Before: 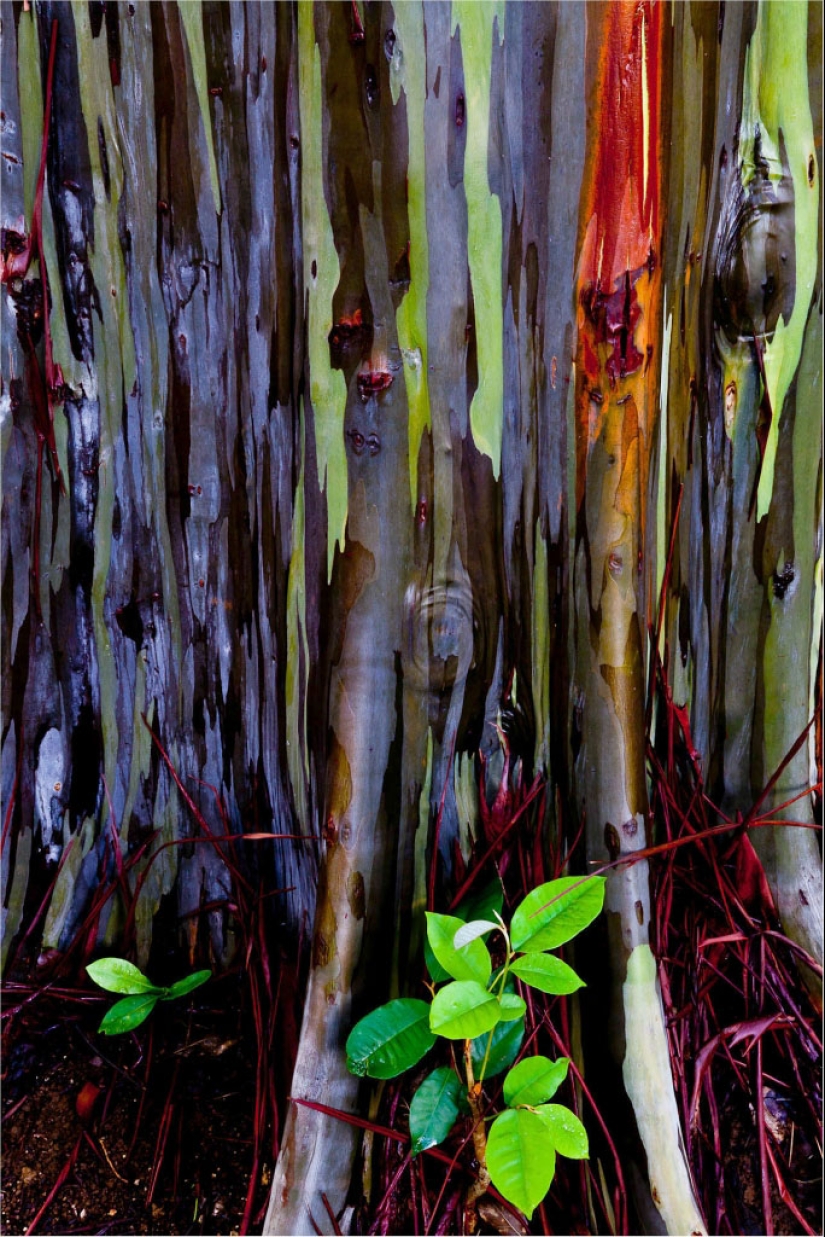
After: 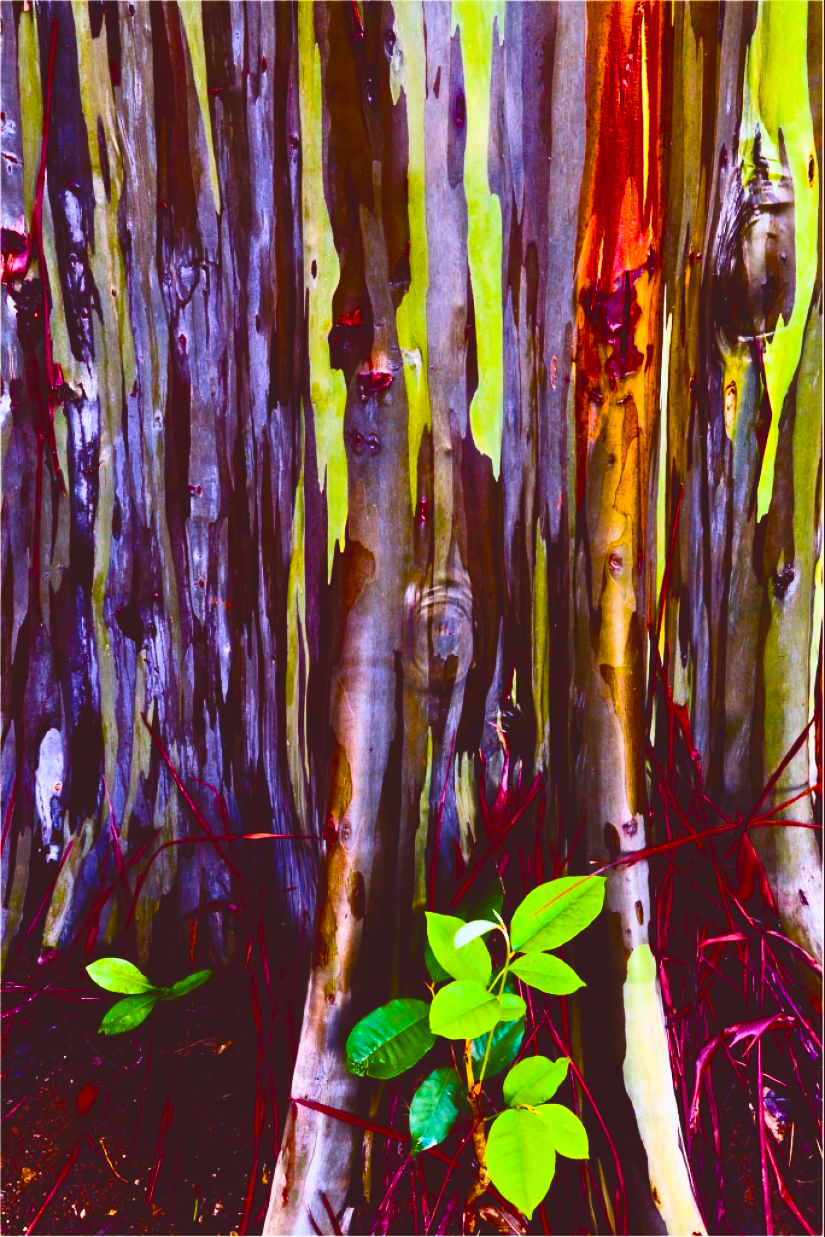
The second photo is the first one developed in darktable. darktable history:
color balance rgb: shadows lift › chroma 2.925%, shadows lift › hue 279.34°, power › chroma 1.568%, power › hue 27.33°, global offset › luminance 1.974%, perceptual saturation grading › global saturation 98.753%, perceptual brilliance grading › global brilliance -4.212%, perceptual brilliance grading › highlights 24.851%, perceptual brilliance grading › mid-tones 7.209%, perceptual brilliance grading › shadows -4.549%, contrast -29.677%
contrast brightness saturation: contrast 0.385, brightness 0.102
